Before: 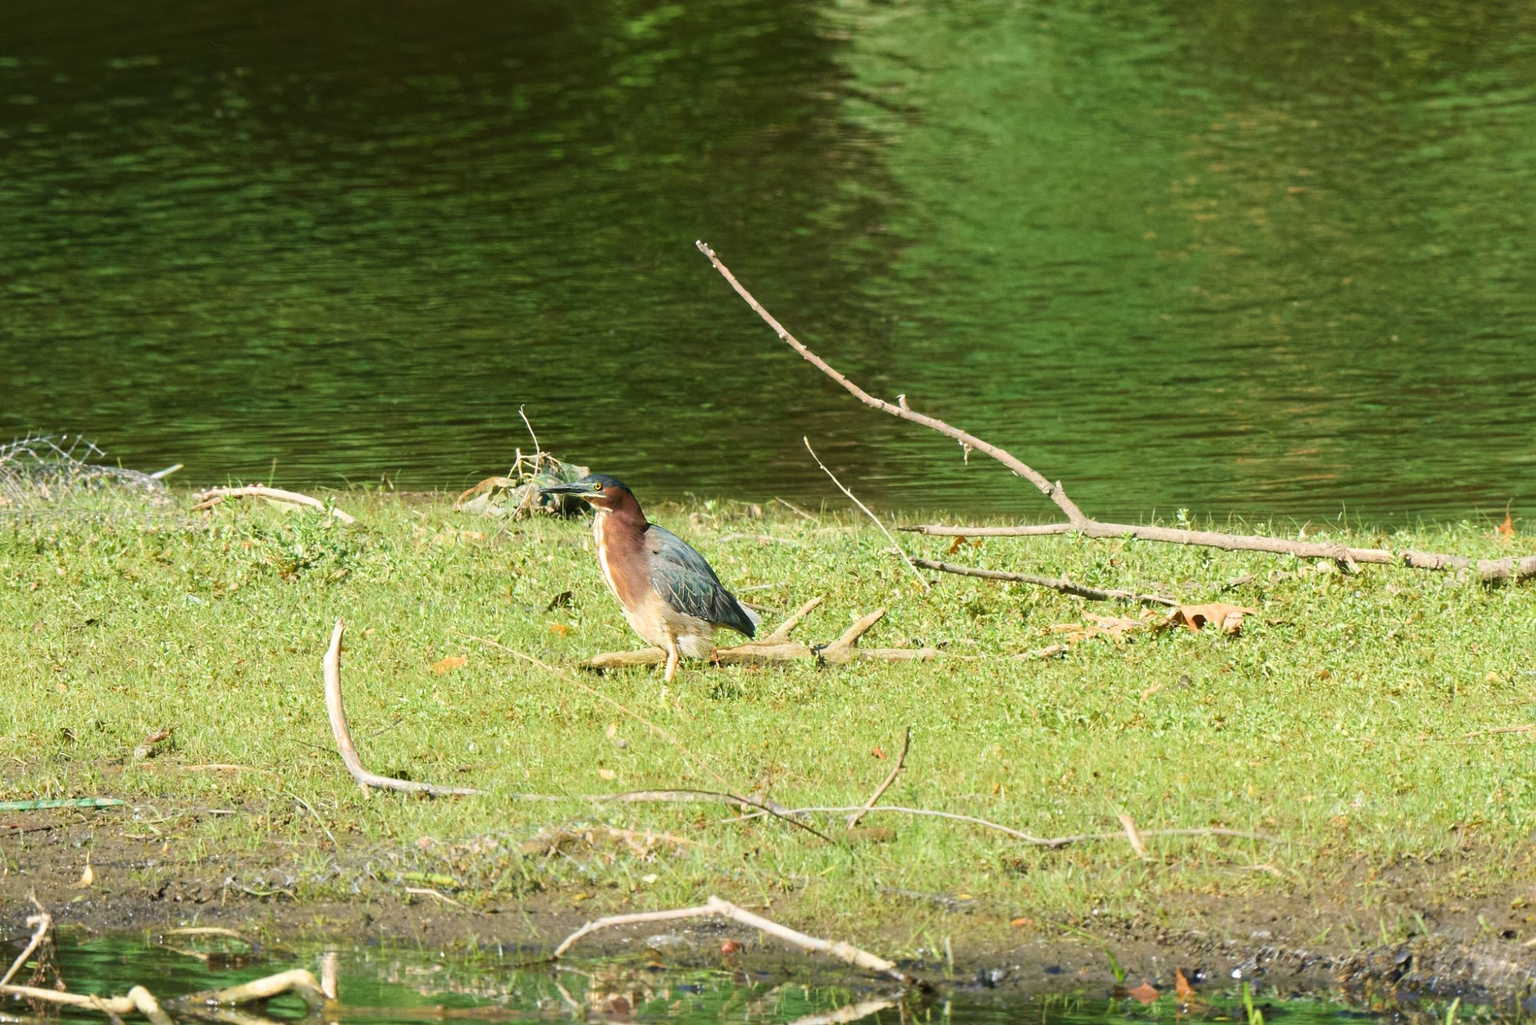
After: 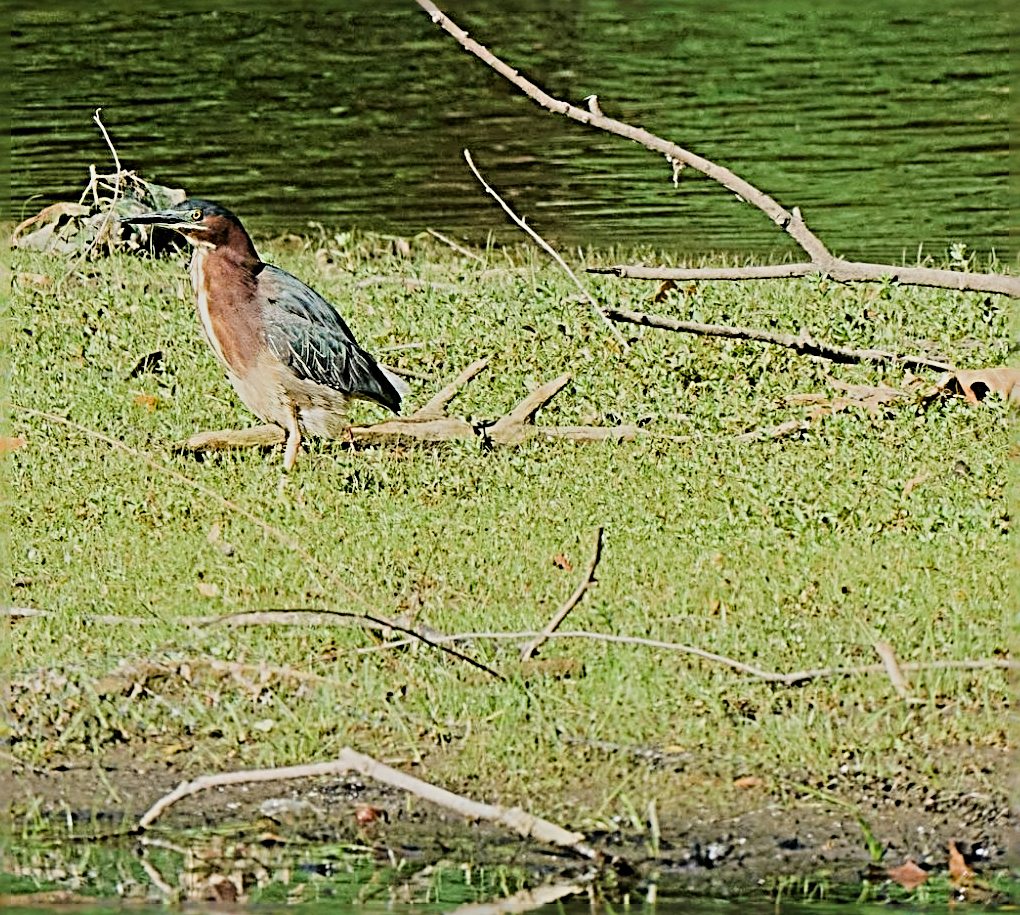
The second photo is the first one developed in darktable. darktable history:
crop and rotate: left 29.122%, top 31.353%, right 19.836%
filmic rgb: black relative exposure -7.11 EV, white relative exposure 5.35 EV, hardness 3.02
sharpen: radius 4.028, amount 1.986
